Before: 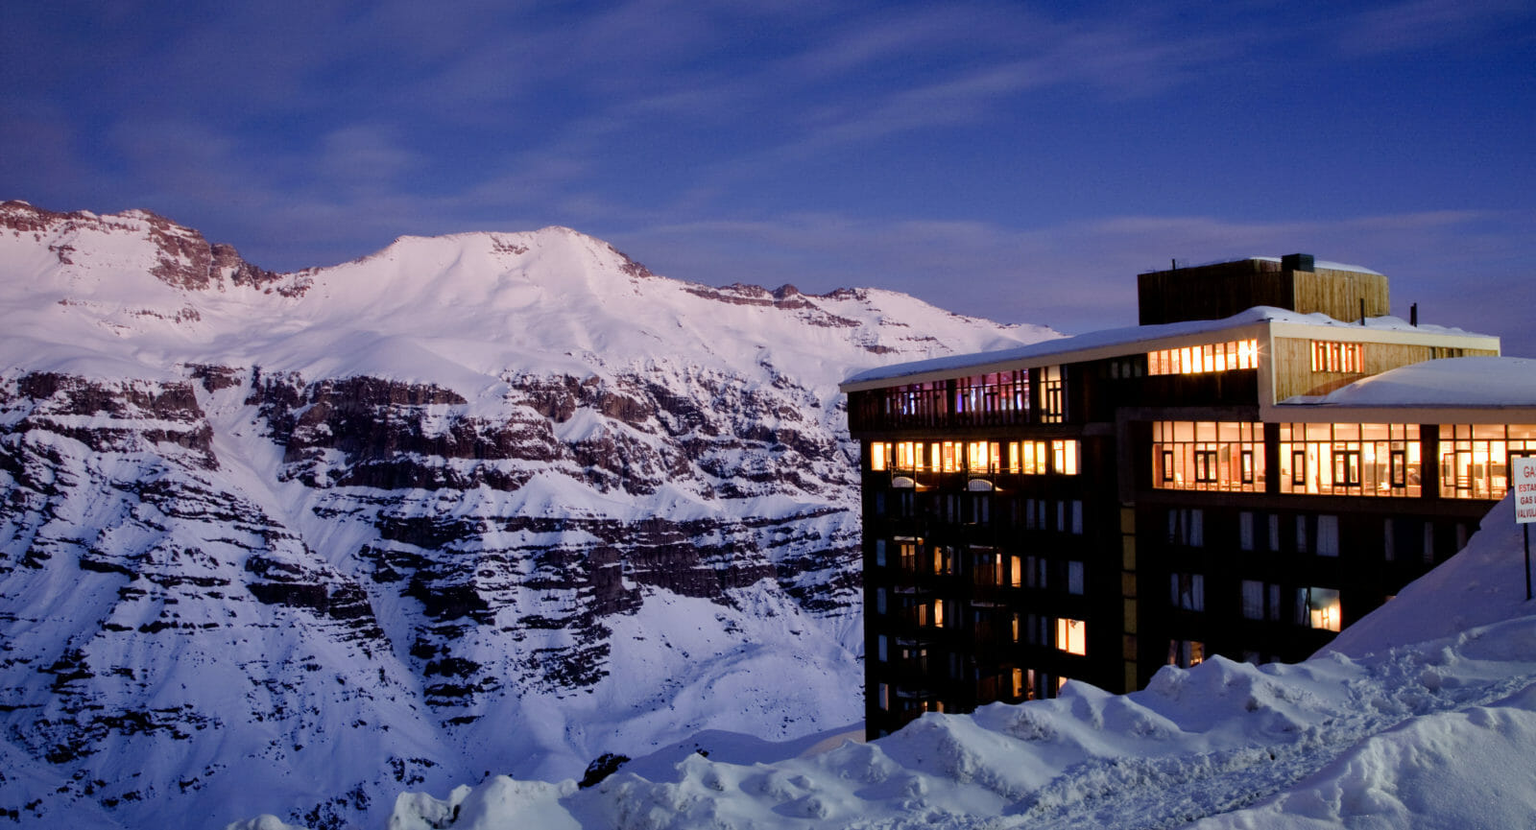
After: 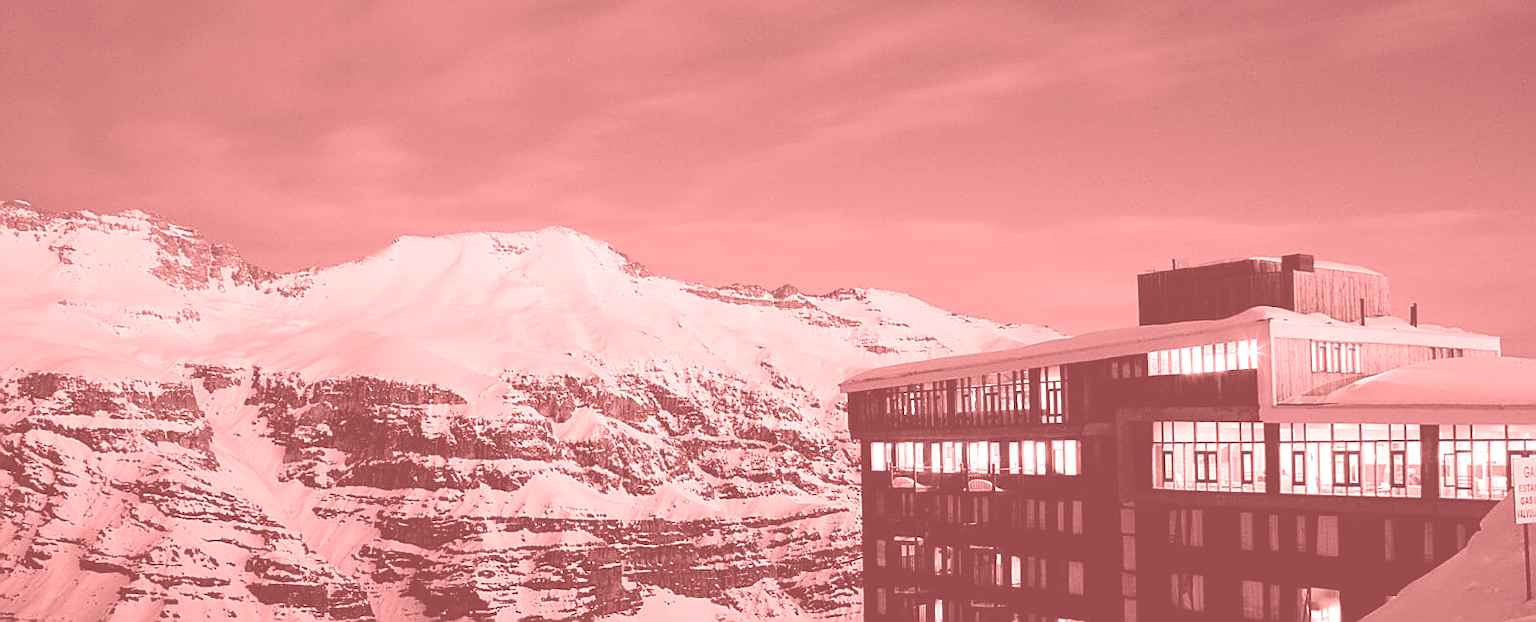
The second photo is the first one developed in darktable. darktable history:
crop: bottom 24.988%
colorize: saturation 51%, source mix 50.67%, lightness 50.67%
sharpen: radius 1.4, amount 1.25, threshold 0.7
contrast brightness saturation: contrast 0.08, saturation 0.2
exposure: black level correction 0, exposure 1.388 EV, compensate exposure bias true, compensate highlight preservation false
